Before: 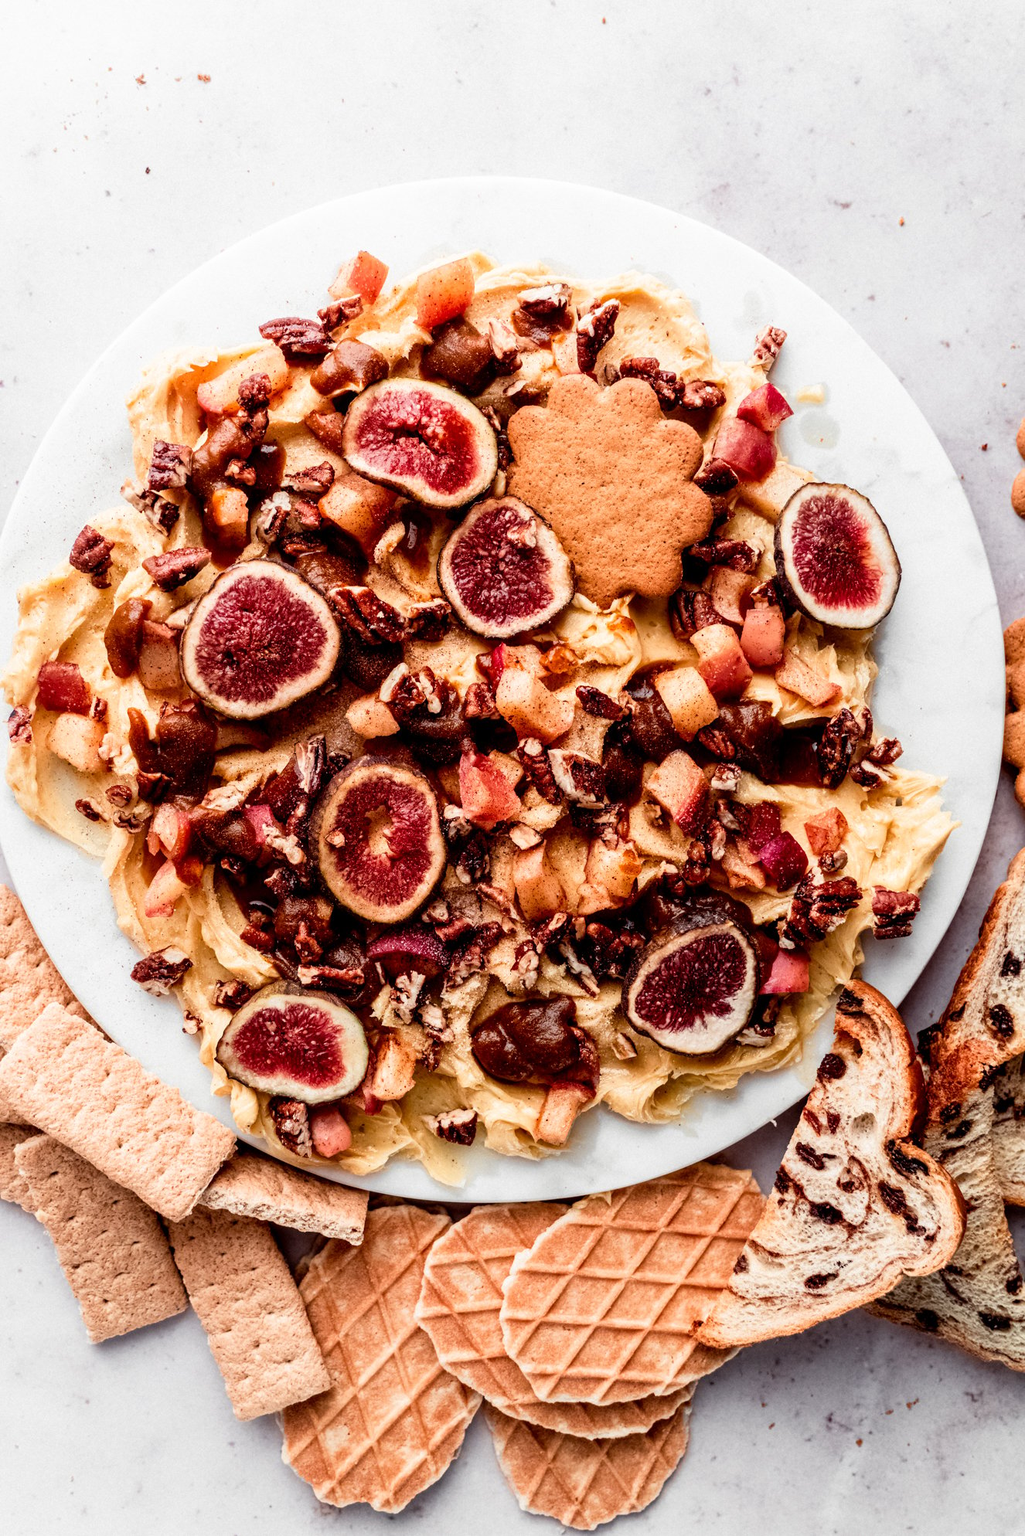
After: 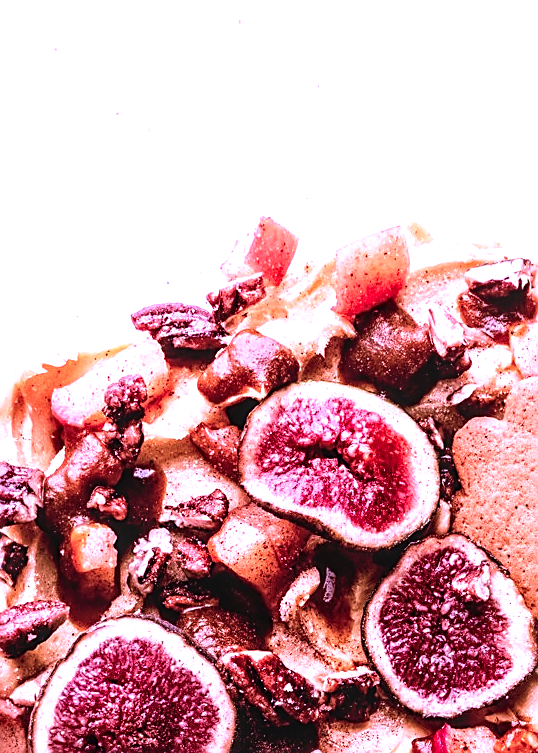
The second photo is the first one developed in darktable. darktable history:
sharpen: on, module defaults
crop: left 15.452%, top 5.459%, right 43.956%, bottom 56.62%
local contrast: on, module defaults
tone equalizer: -8 EV -0.75 EV, -7 EV -0.7 EV, -6 EV -0.6 EV, -5 EV -0.4 EV, -3 EV 0.4 EV, -2 EV 0.6 EV, -1 EV 0.7 EV, +0 EV 0.75 EV, edges refinement/feathering 500, mask exposure compensation -1.57 EV, preserve details no
color calibration: output R [1.107, -0.012, -0.003, 0], output B [0, 0, 1.308, 0], illuminant custom, x 0.389, y 0.387, temperature 3838.64 K
